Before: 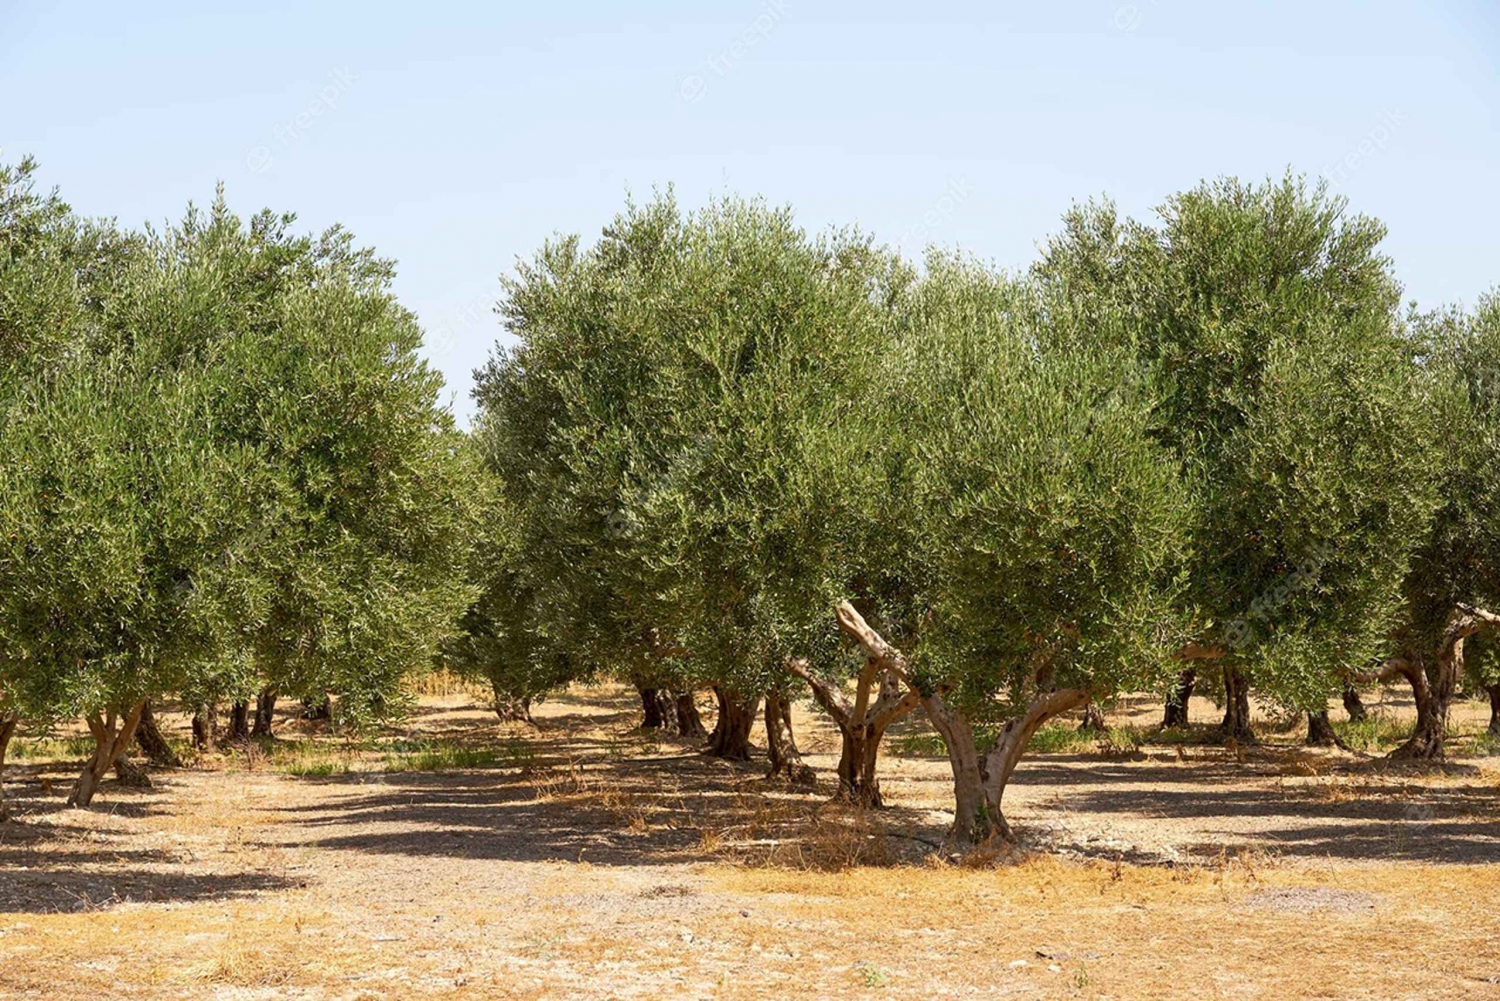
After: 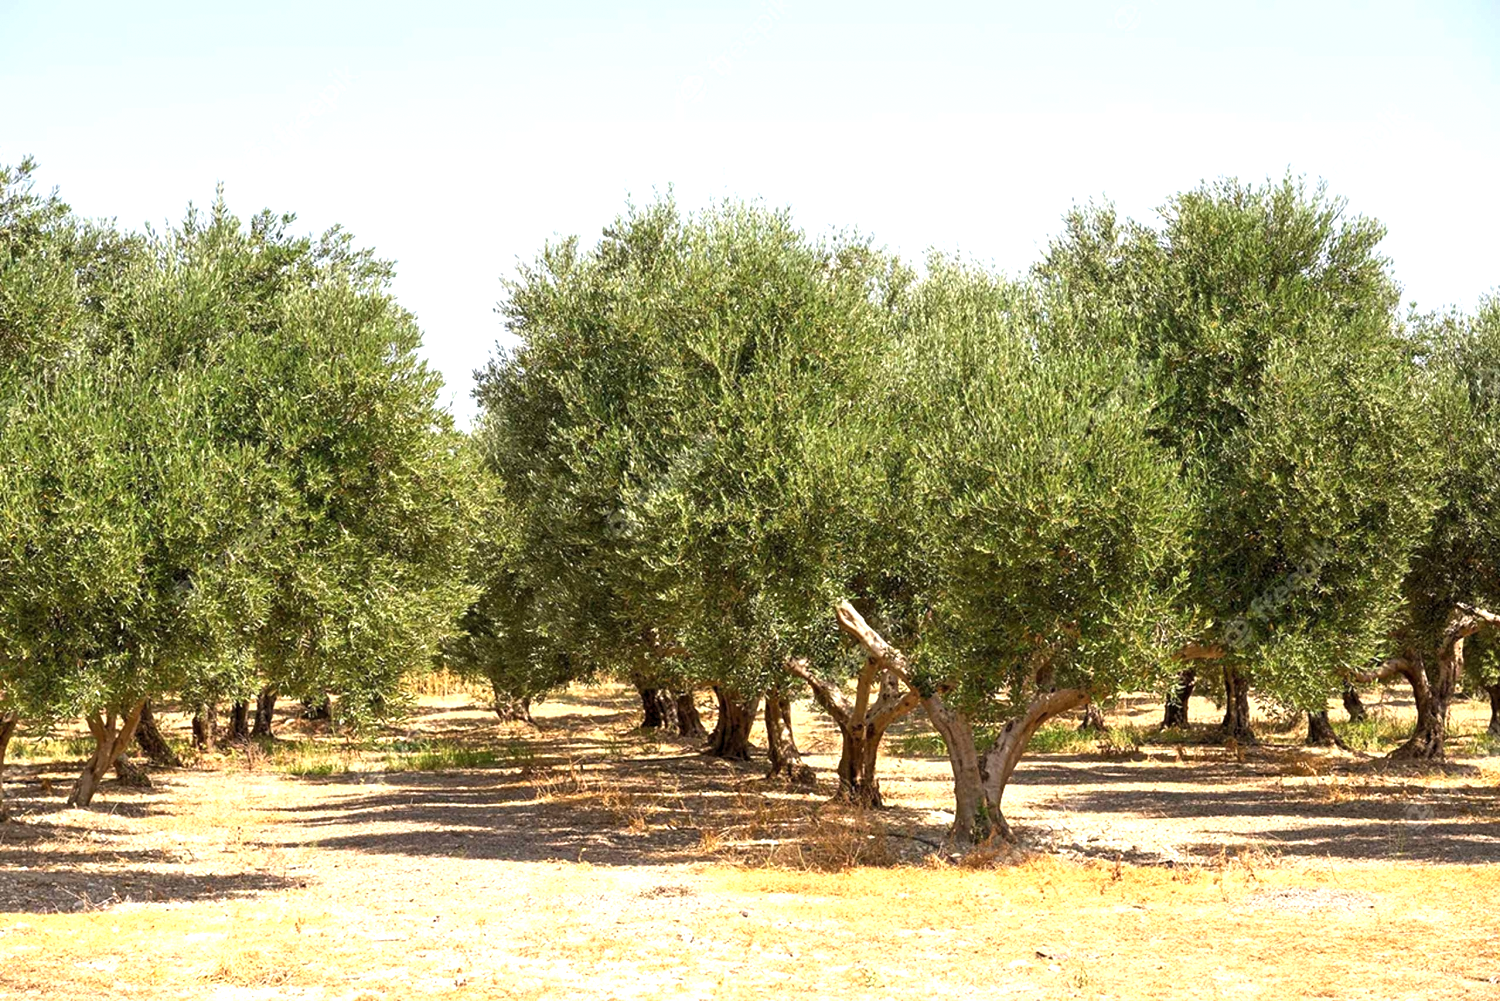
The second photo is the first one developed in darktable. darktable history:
exposure: black level correction 0, exposure 0.95 EV, compensate exposure bias true, compensate highlight preservation false
graduated density: on, module defaults
levels: levels [0.026, 0.507, 0.987]
